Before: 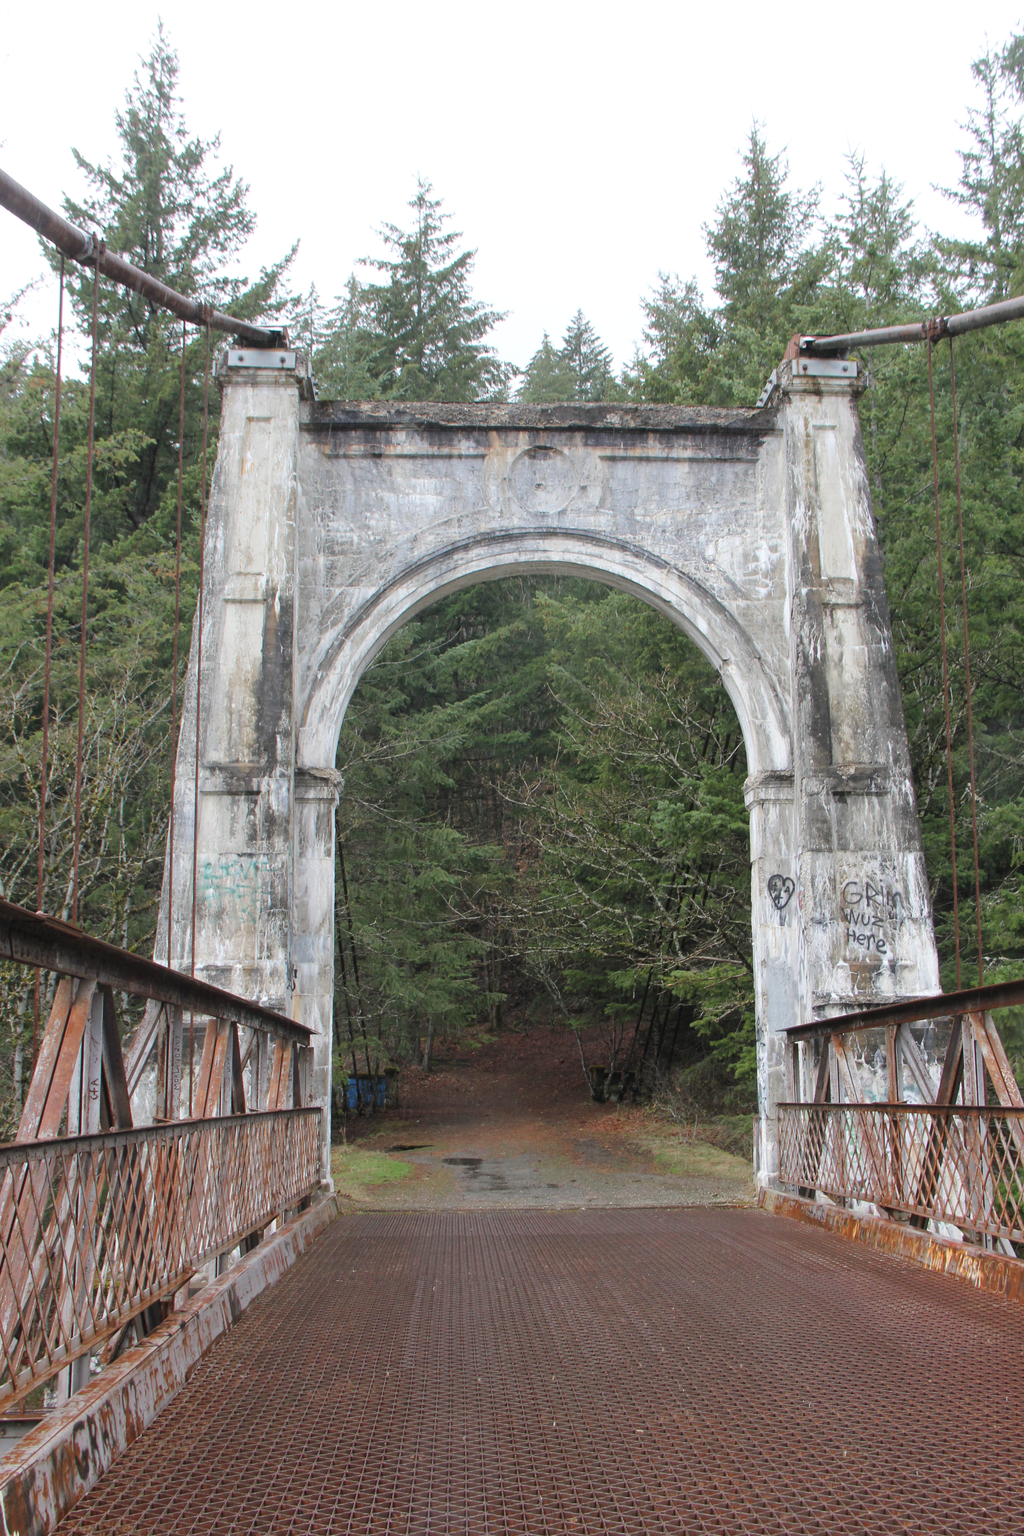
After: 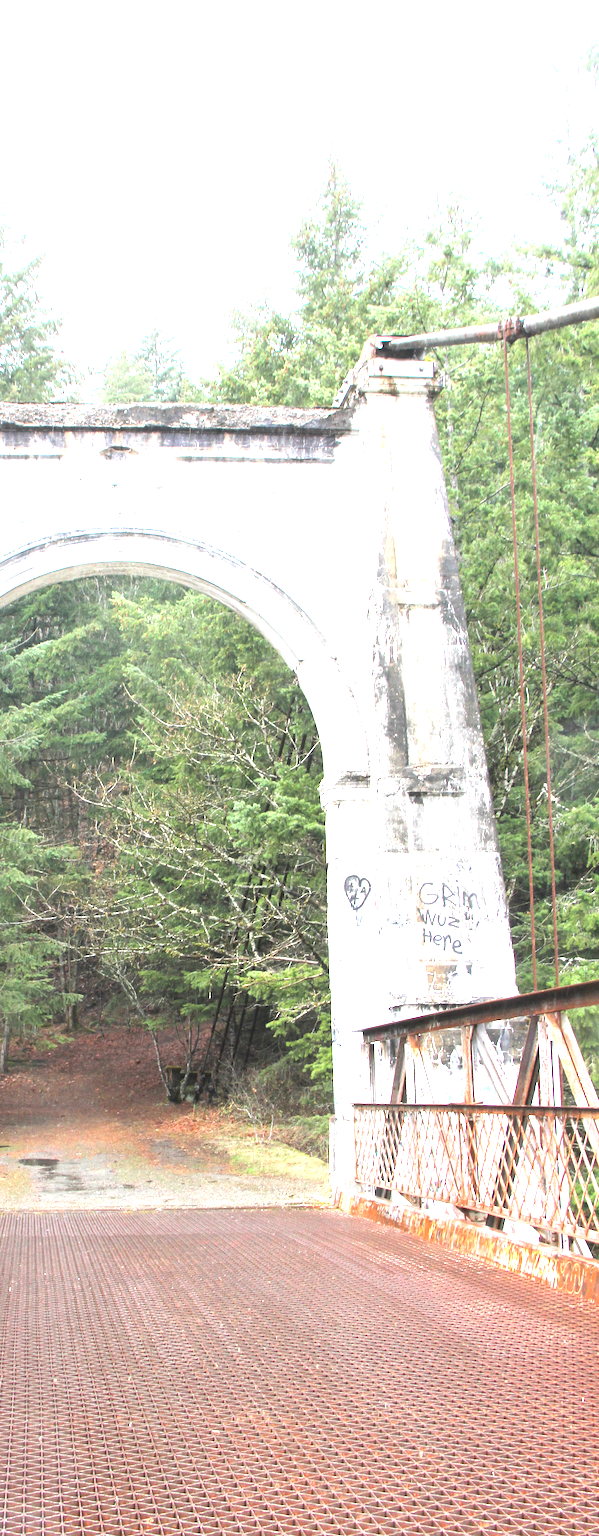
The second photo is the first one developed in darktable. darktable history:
crop: left 41.442%
exposure: exposure 2.05 EV, compensate exposure bias true, compensate highlight preservation false
